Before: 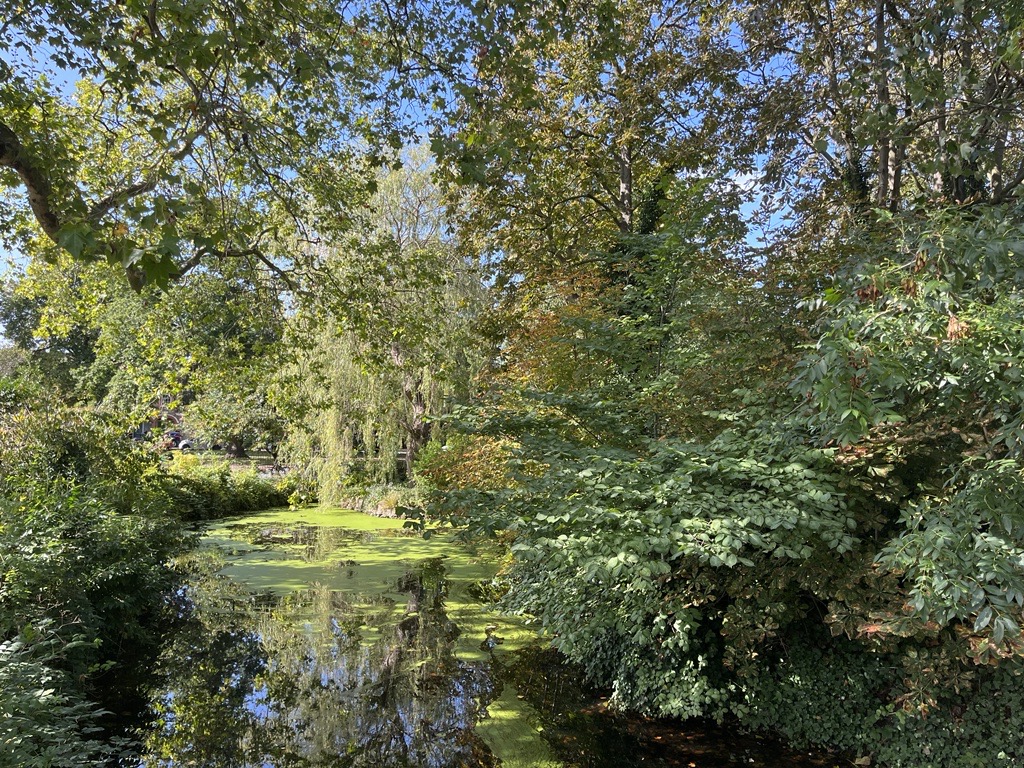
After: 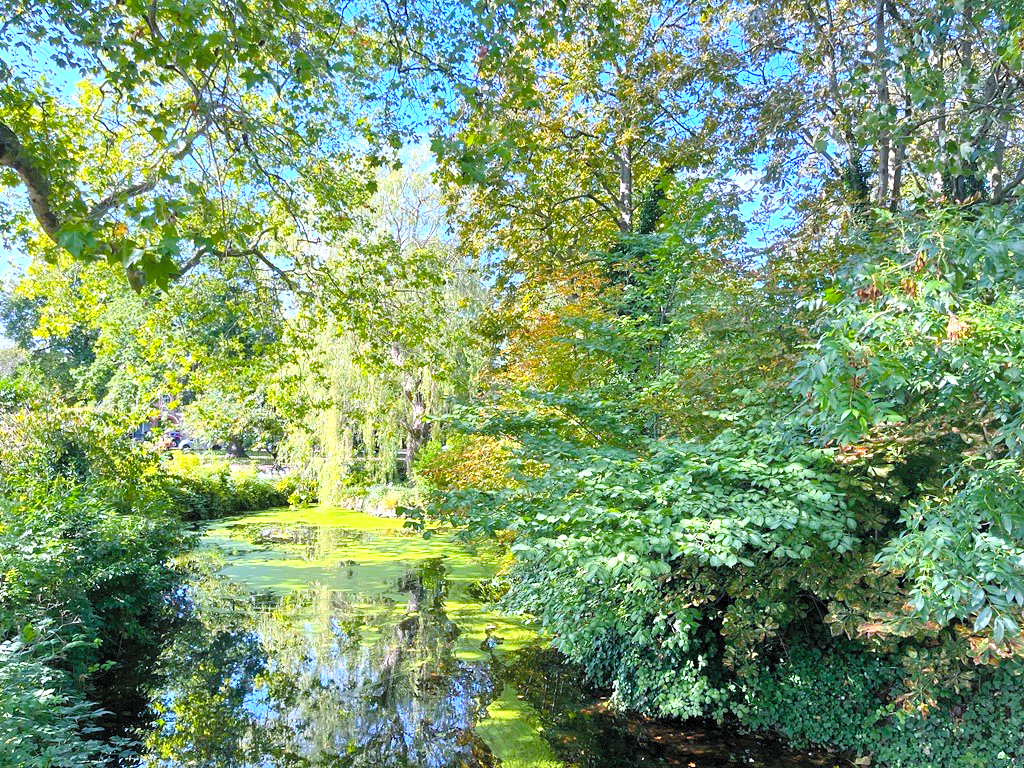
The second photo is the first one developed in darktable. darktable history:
white balance: red 0.926, green 1.003, blue 1.133
exposure: black level correction 0.001, exposure 0.5 EV, compensate exposure bias true, compensate highlight preservation false
color balance rgb: shadows lift › chroma 4.21%, shadows lift › hue 252.22°, highlights gain › chroma 1.36%, highlights gain › hue 50.24°, perceptual saturation grading › mid-tones 6.33%, perceptual saturation grading › shadows 72.44%, perceptual brilliance grading › highlights 11.59%, contrast 5.05%
contrast brightness saturation: contrast 0.1, brightness 0.3, saturation 0.14
tone equalizer: -8 EV -0.002 EV, -7 EV 0.005 EV, -6 EV -0.009 EV, -5 EV 0.011 EV, -4 EV -0.012 EV, -3 EV 0.007 EV, -2 EV -0.062 EV, -1 EV -0.293 EV, +0 EV -0.582 EV, smoothing diameter 2%, edges refinement/feathering 20, mask exposure compensation -1.57 EV, filter diffusion 5
